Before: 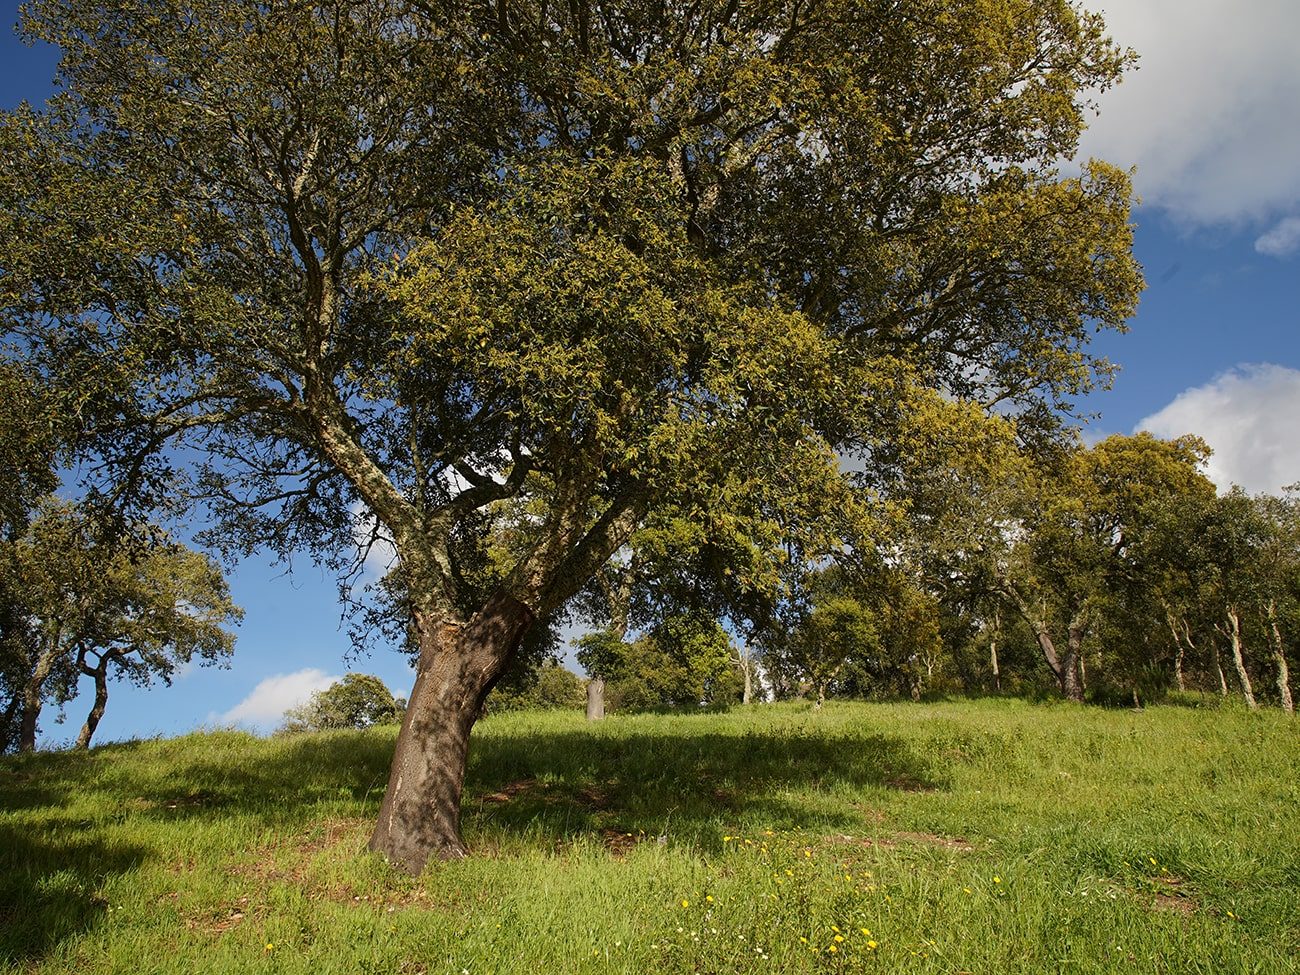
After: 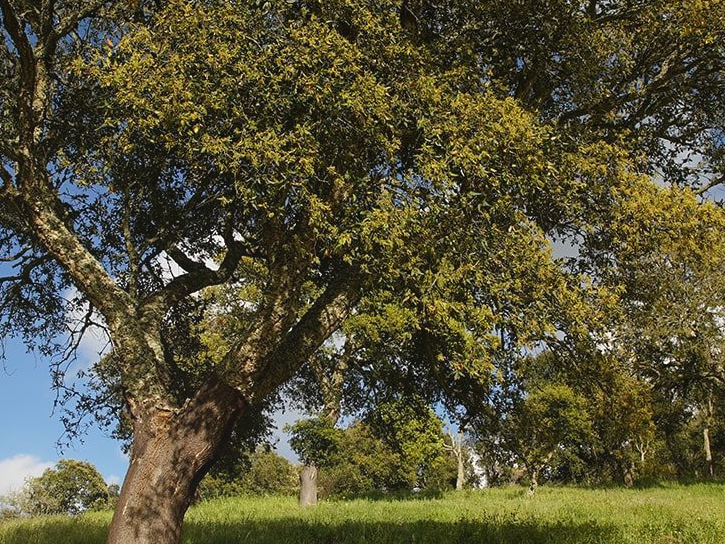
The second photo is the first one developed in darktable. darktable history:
crop and rotate: left 22.13%, top 22.054%, right 22.026%, bottom 22.102%
bloom: size 40%
